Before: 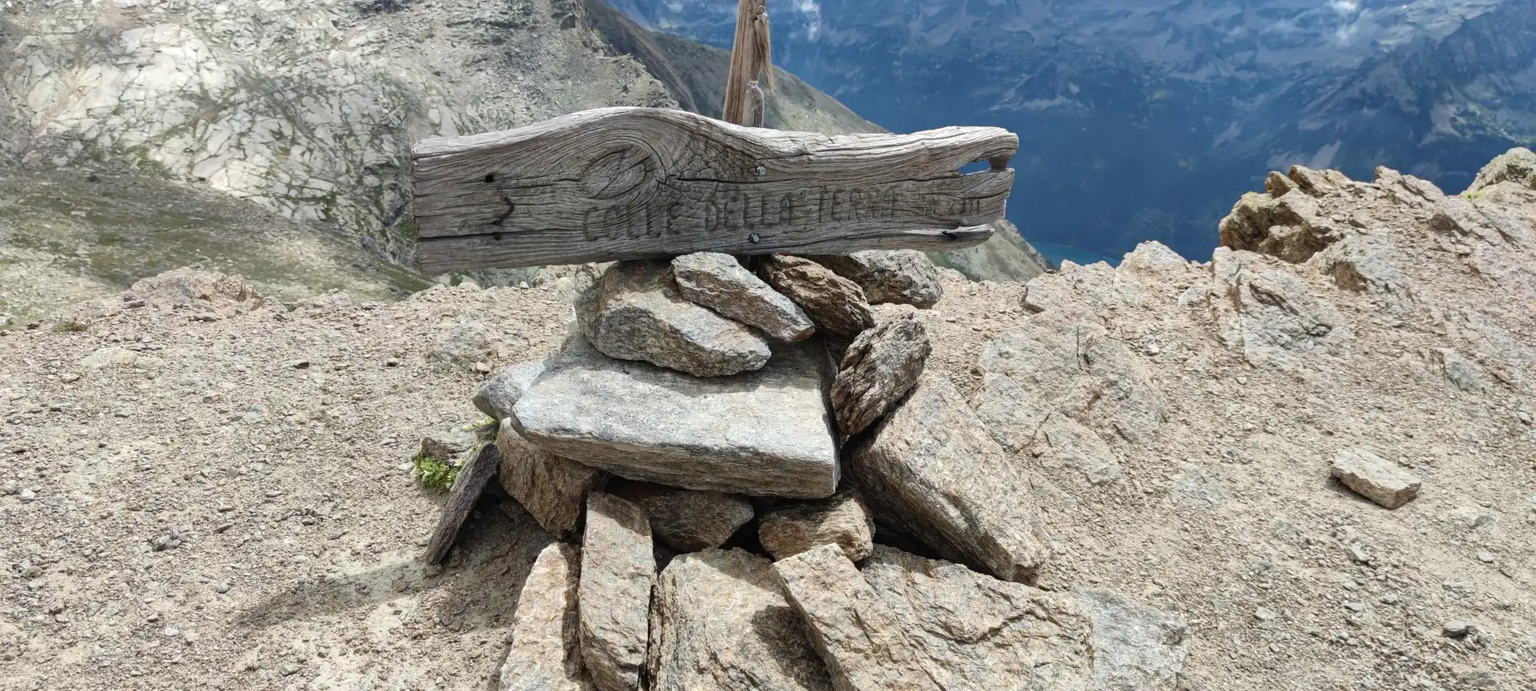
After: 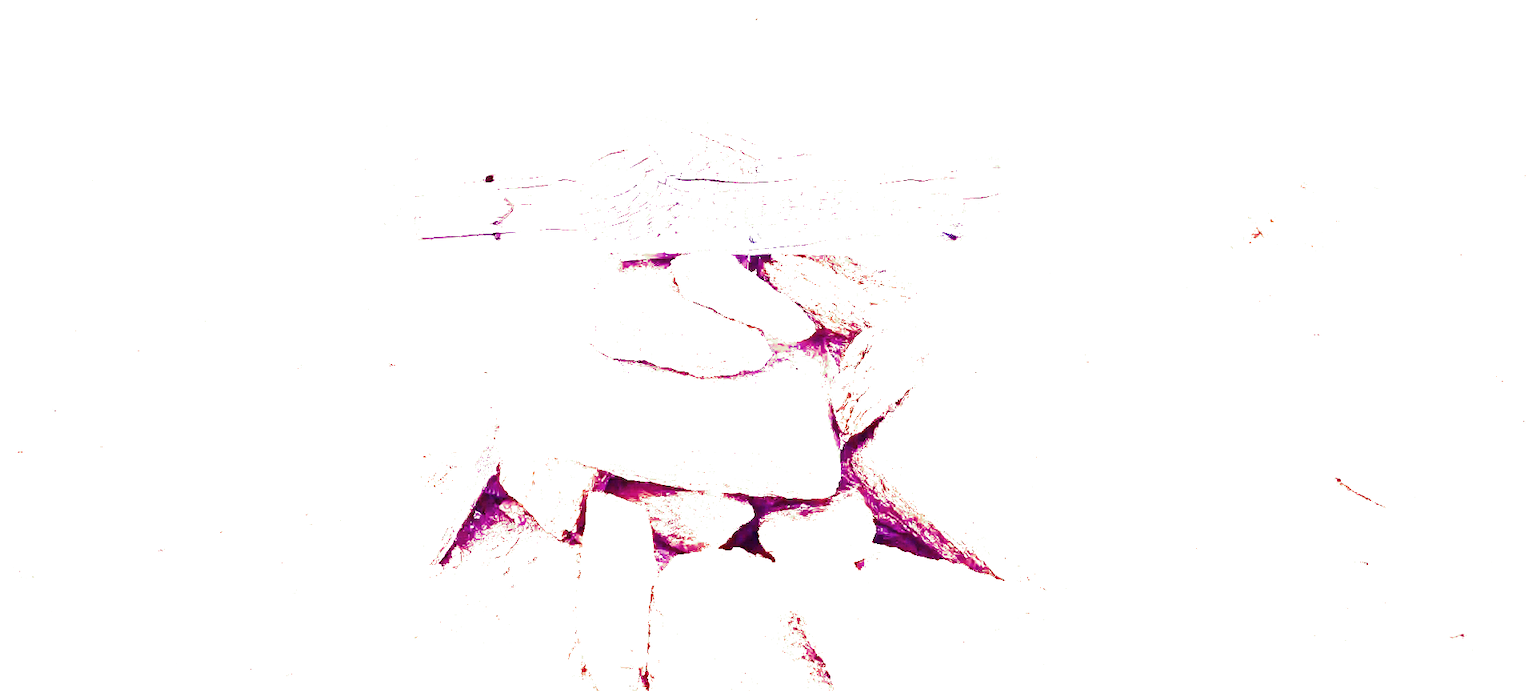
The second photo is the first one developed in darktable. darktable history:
split-toning: shadows › hue 290.82°, shadows › saturation 0.34, highlights › saturation 0.38, balance 0, compress 50%
shadows and highlights: shadows 0, highlights 40
white balance: red 8, blue 8
